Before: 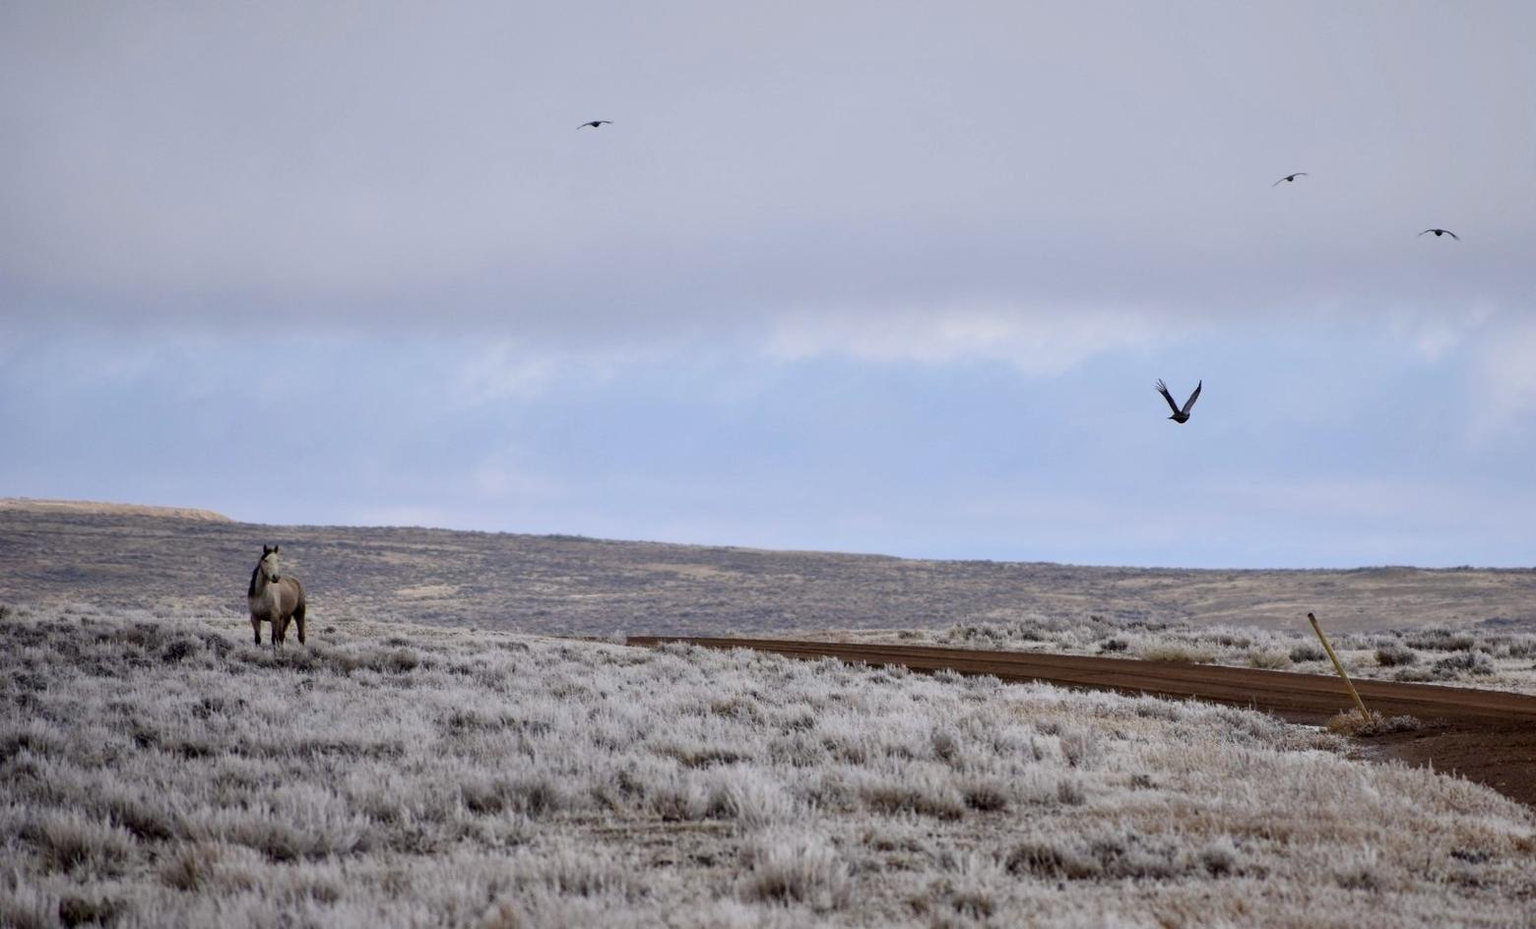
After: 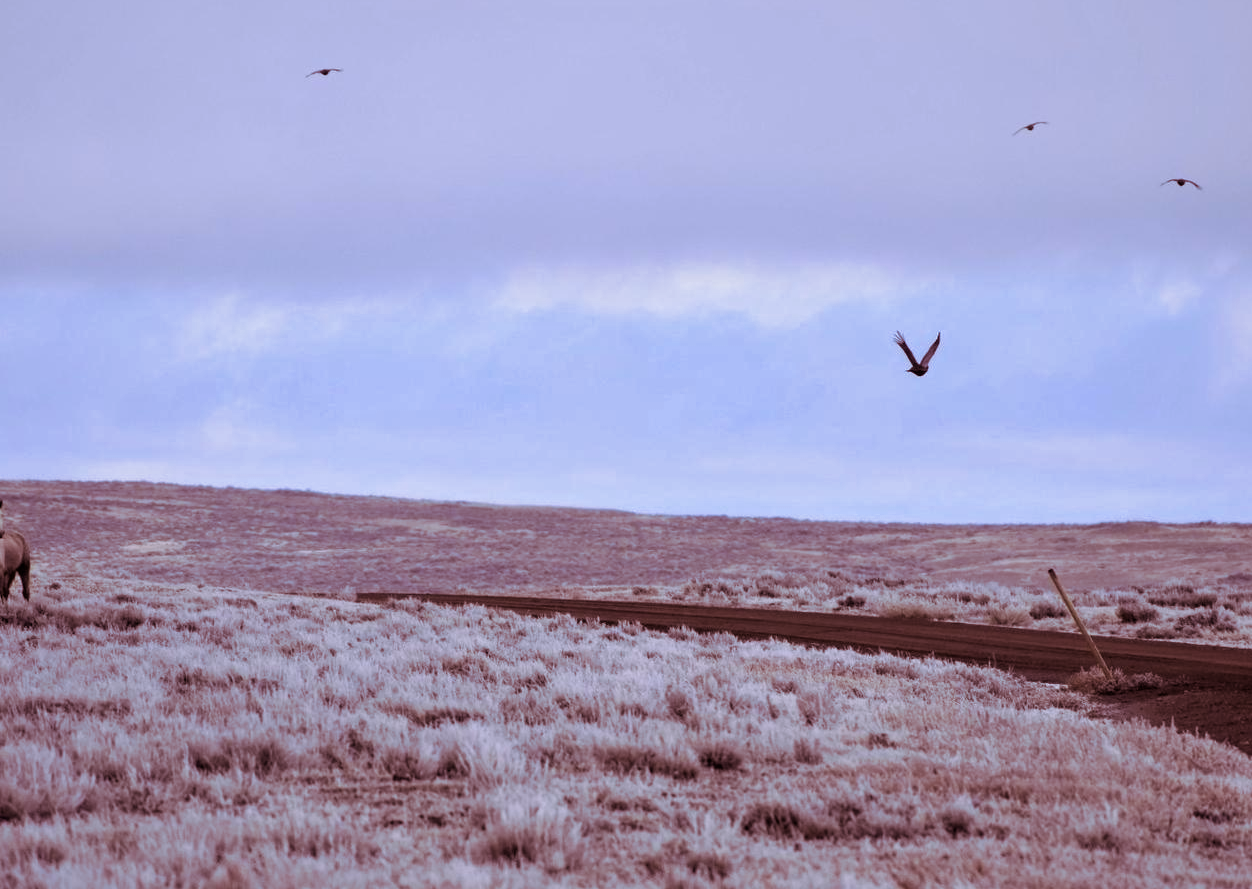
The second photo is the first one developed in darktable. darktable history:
crop and rotate: left 17.959%, top 5.771%, right 1.742%
color calibration: illuminant custom, x 0.363, y 0.385, temperature 4528.03 K
split-toning: on, module defaults
